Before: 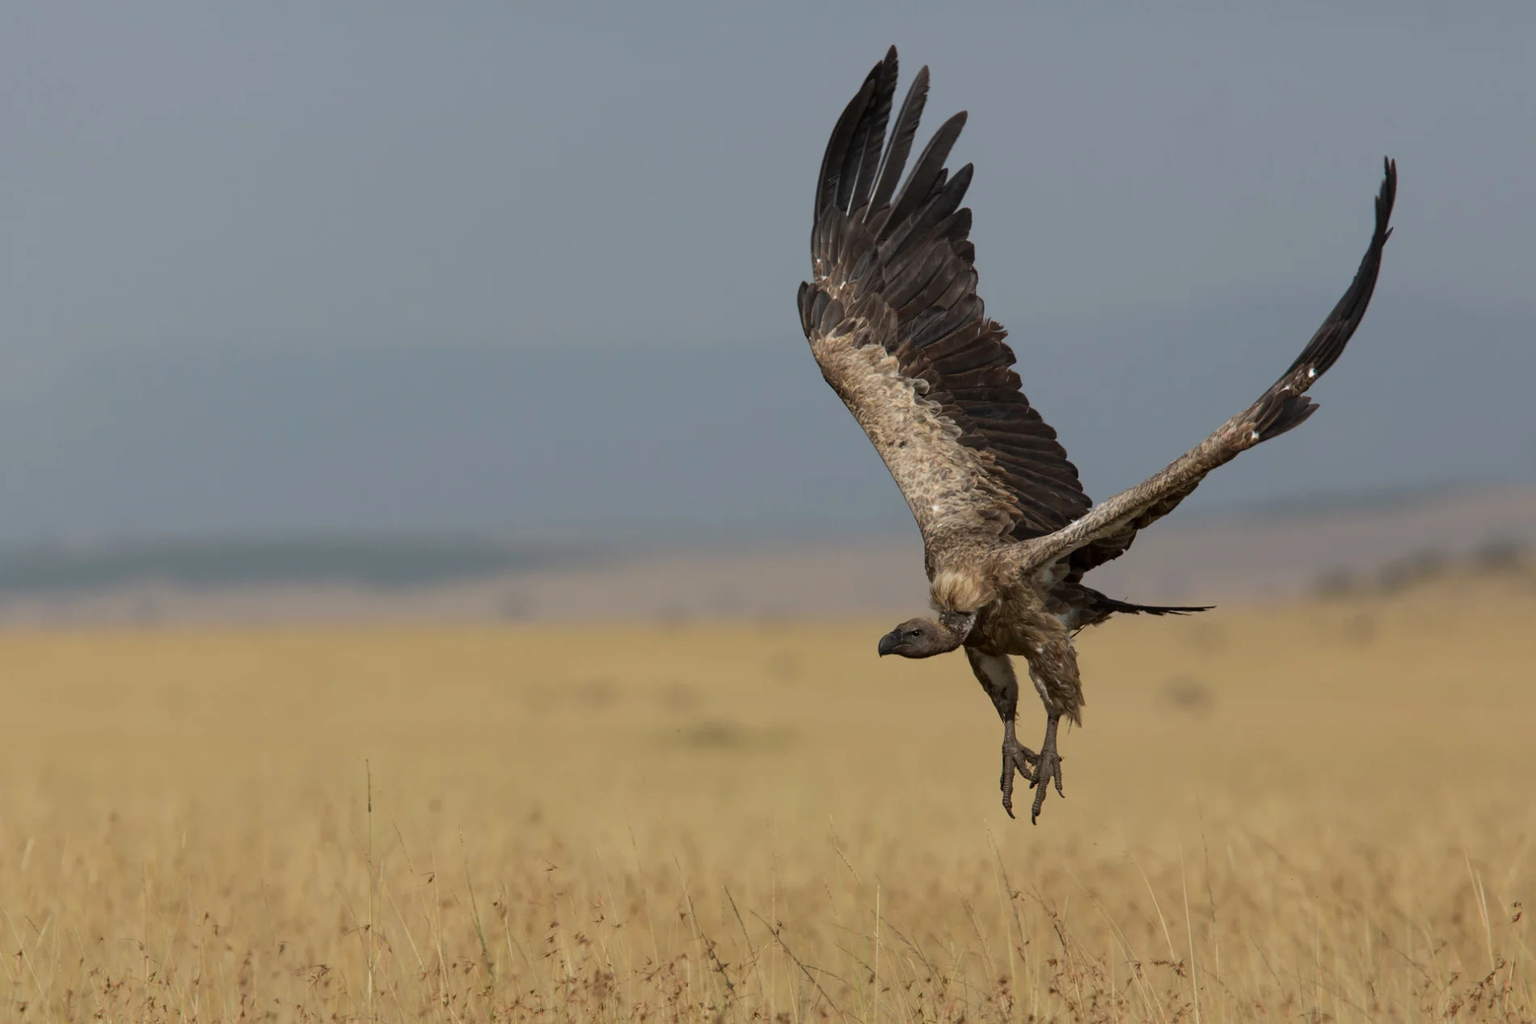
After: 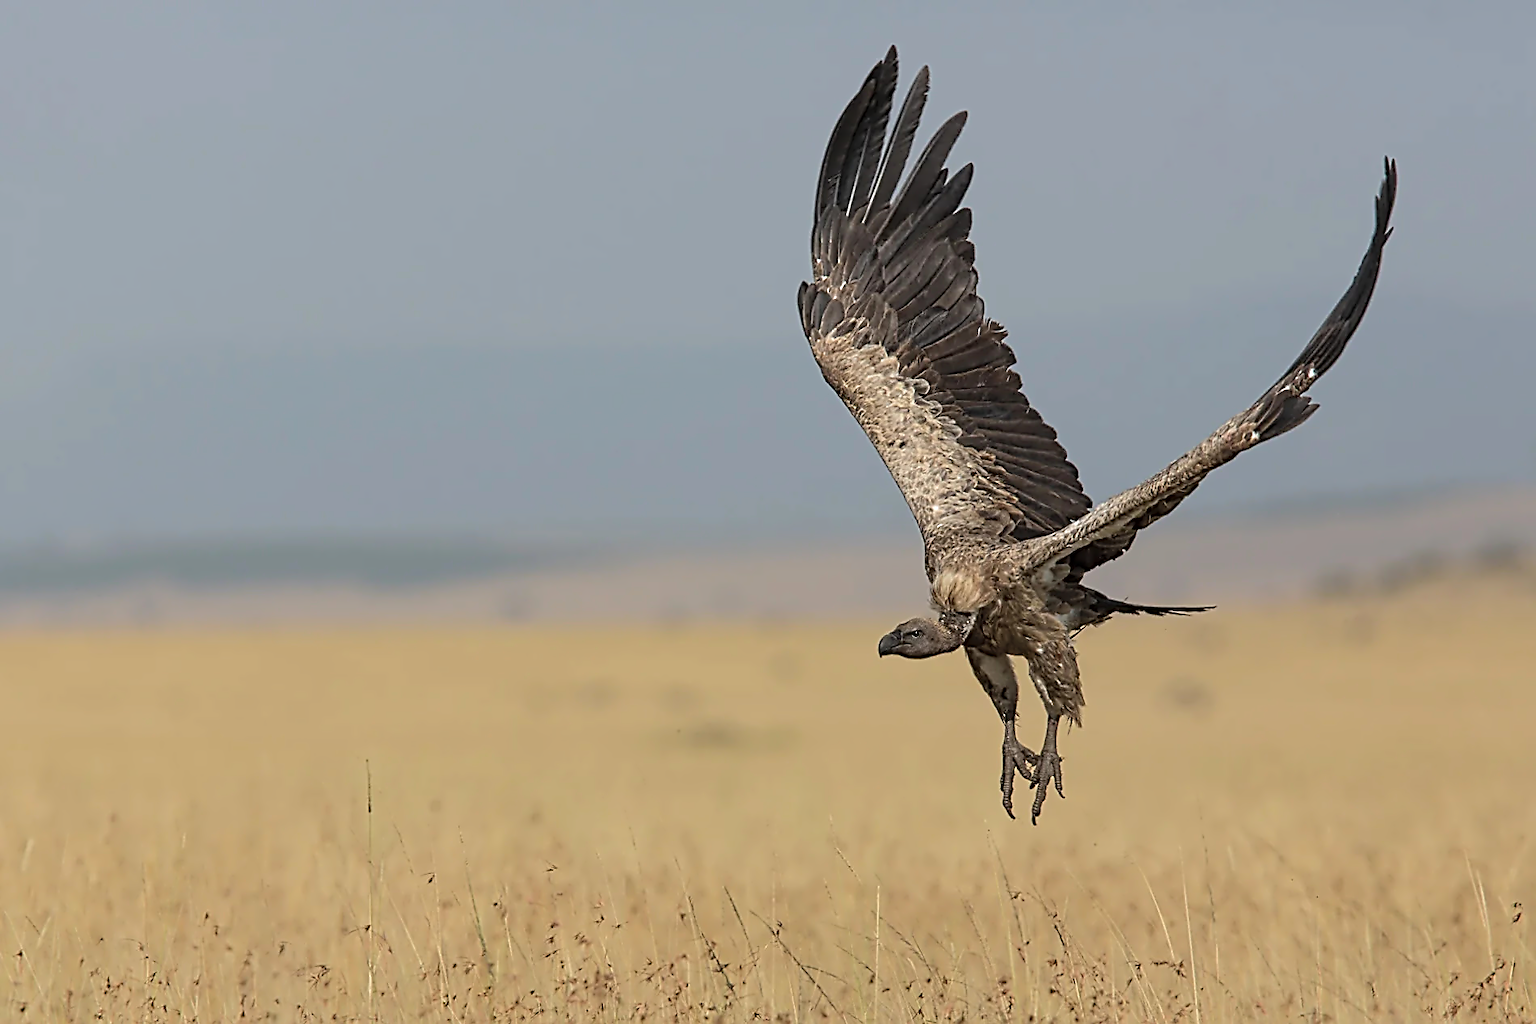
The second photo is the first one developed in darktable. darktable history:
contrast brightness saturation: brightness 0.147
sharpen: amount 0.493
contrast equalizer: y [[0.5, 0.5, 0.5, 0.515, 0.749, 0.84], [0.5 ×6], [0.5 ×6], [0, 0, 0, 0.001, 0.067, 0.262], [0 ×6]]
